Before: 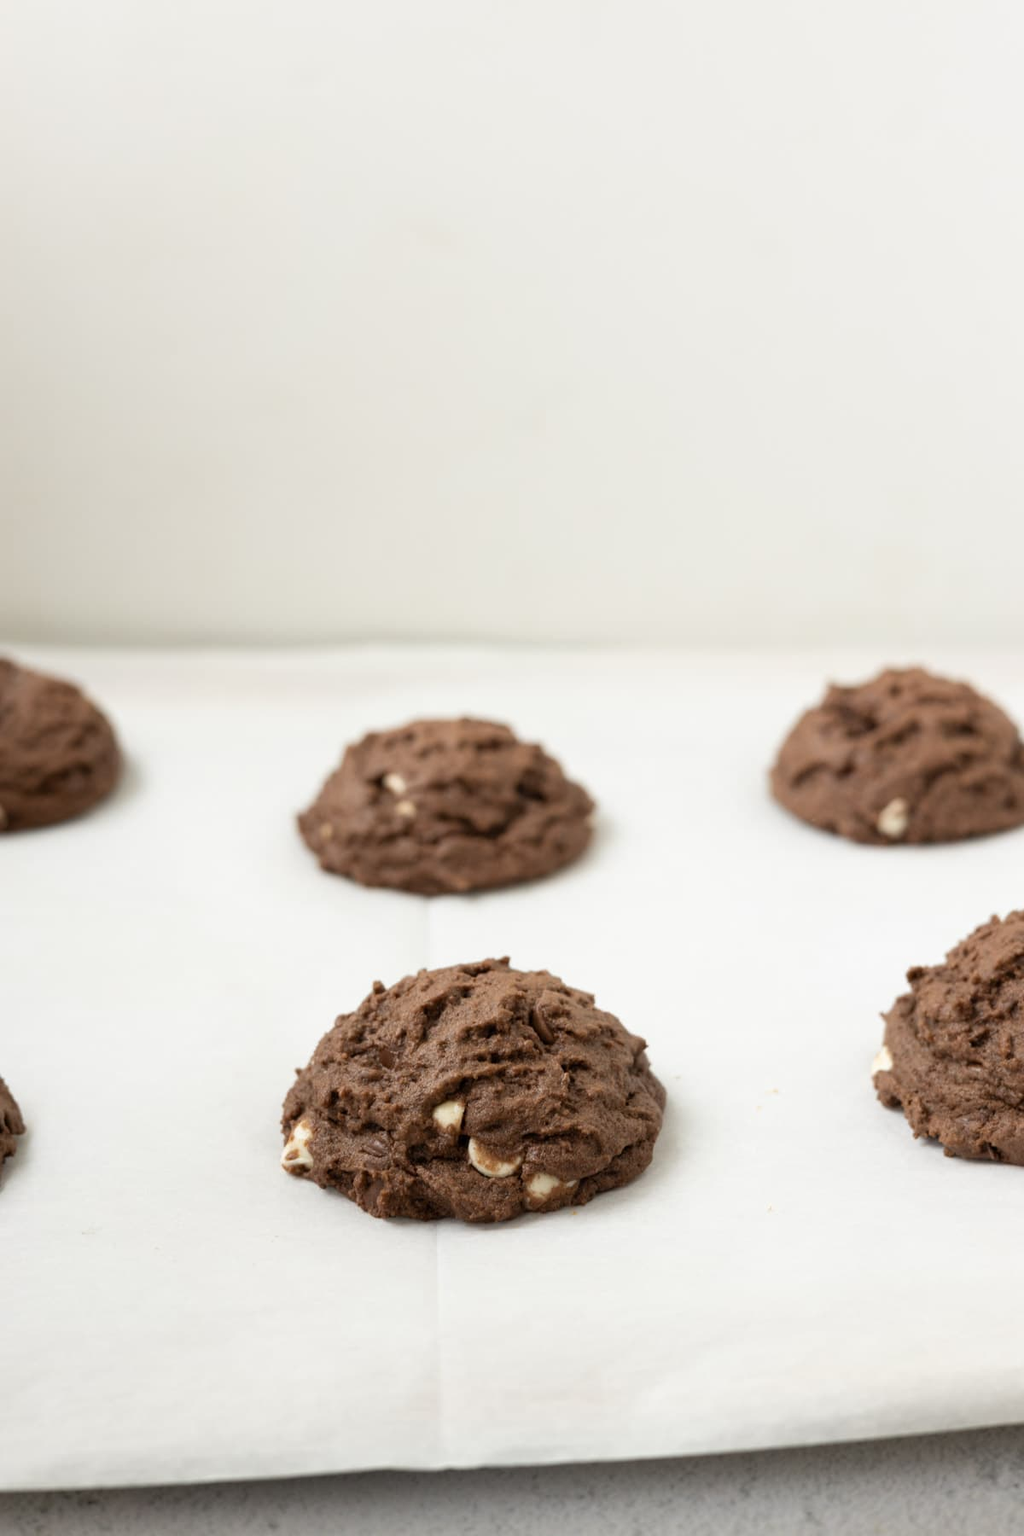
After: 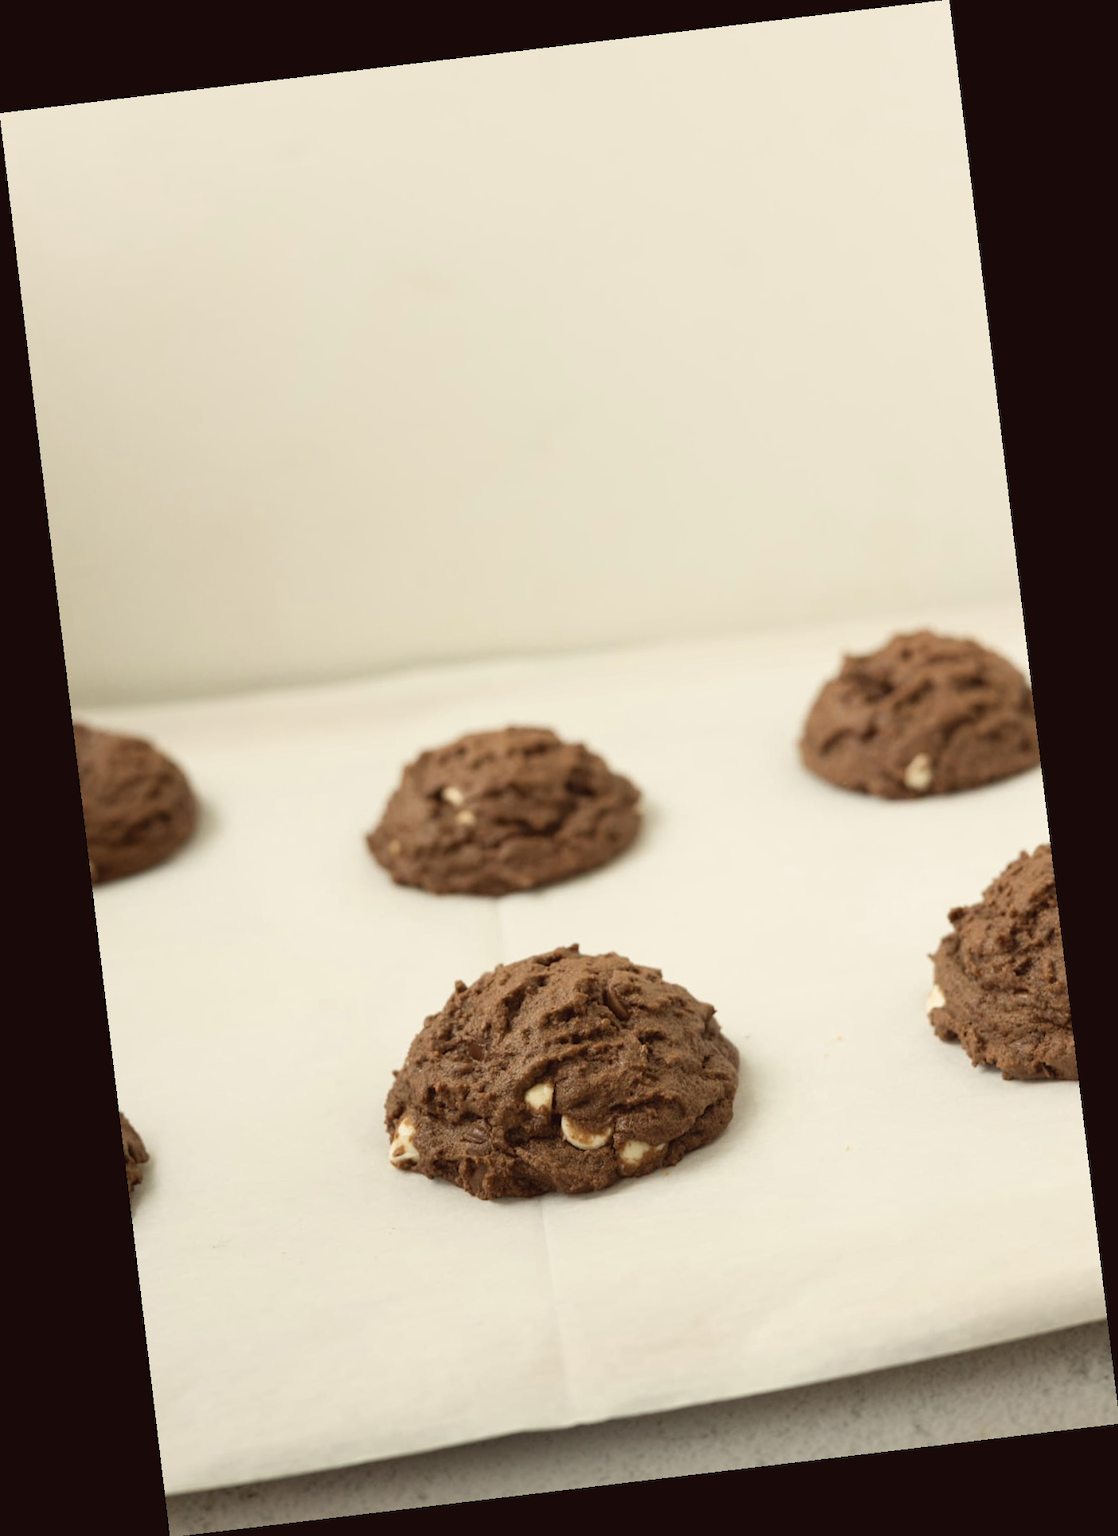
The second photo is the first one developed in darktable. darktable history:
color balance: lift [1.005, 1.002, 0.998, 0.998], gamma [1, 1.021, 1.02, 0.979], gain [0.923, 1.066, 1.056, 0.934]
rotate and perspective: rotation -6.83°, automatic cropping off
